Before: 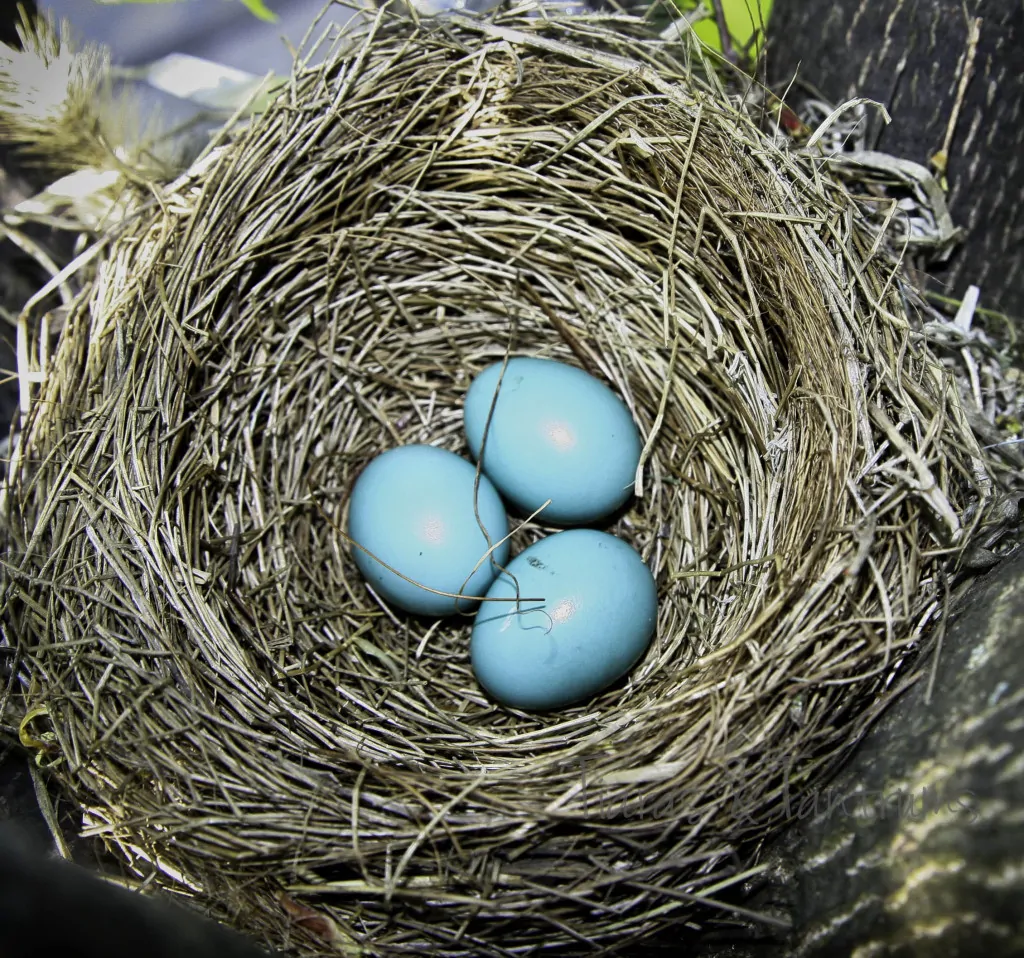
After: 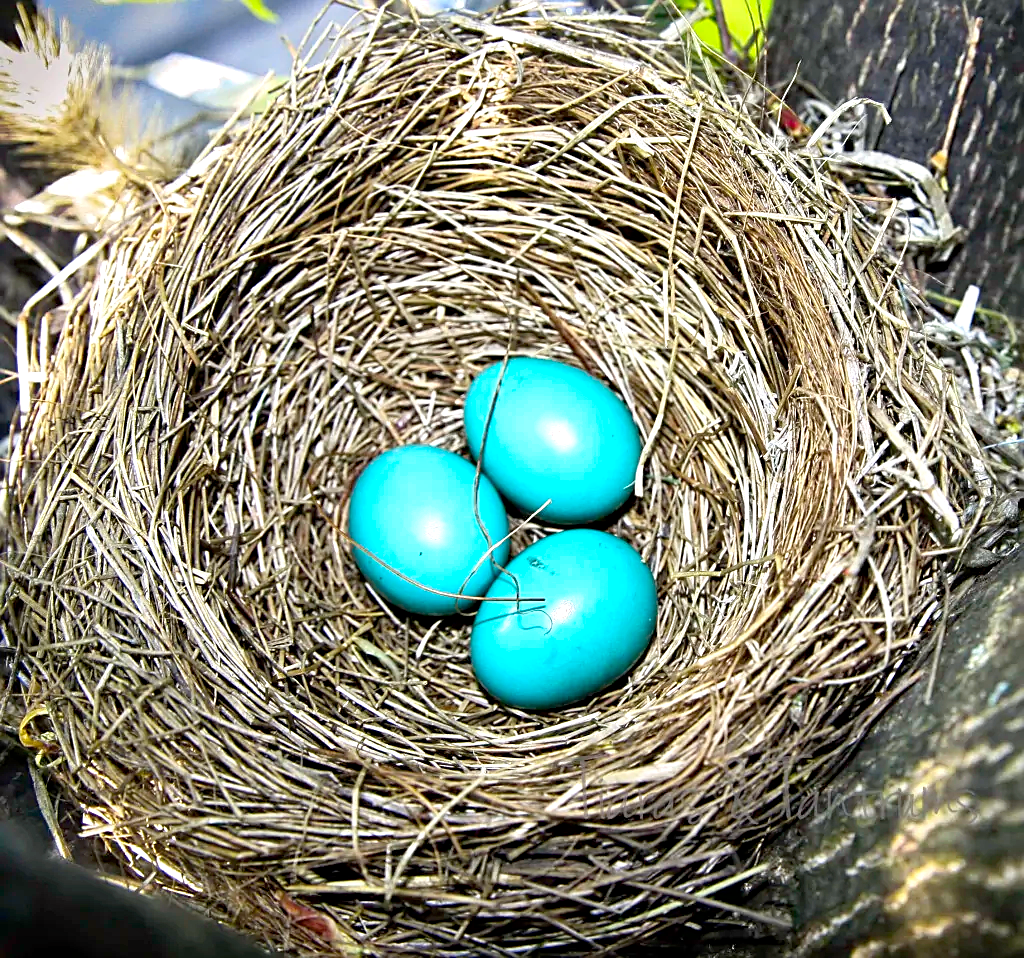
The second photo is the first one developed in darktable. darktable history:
sharpen: on, module defaults
exposure: exposure 0.559 EV, compensate highlight preservation false
haze removal: compatibility mode true, adaptive false
